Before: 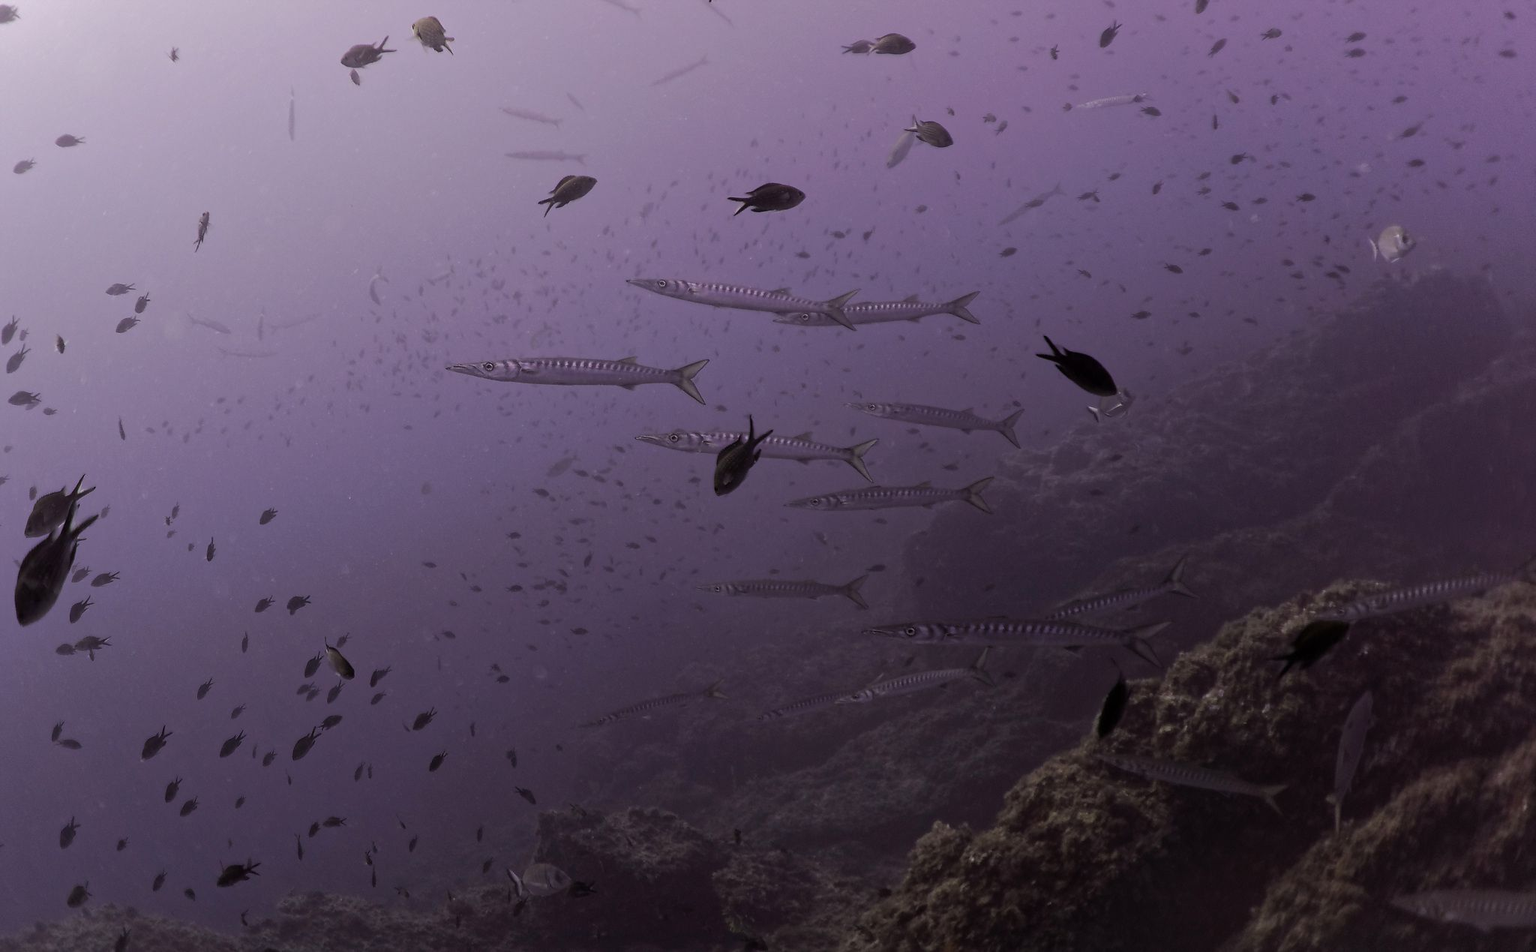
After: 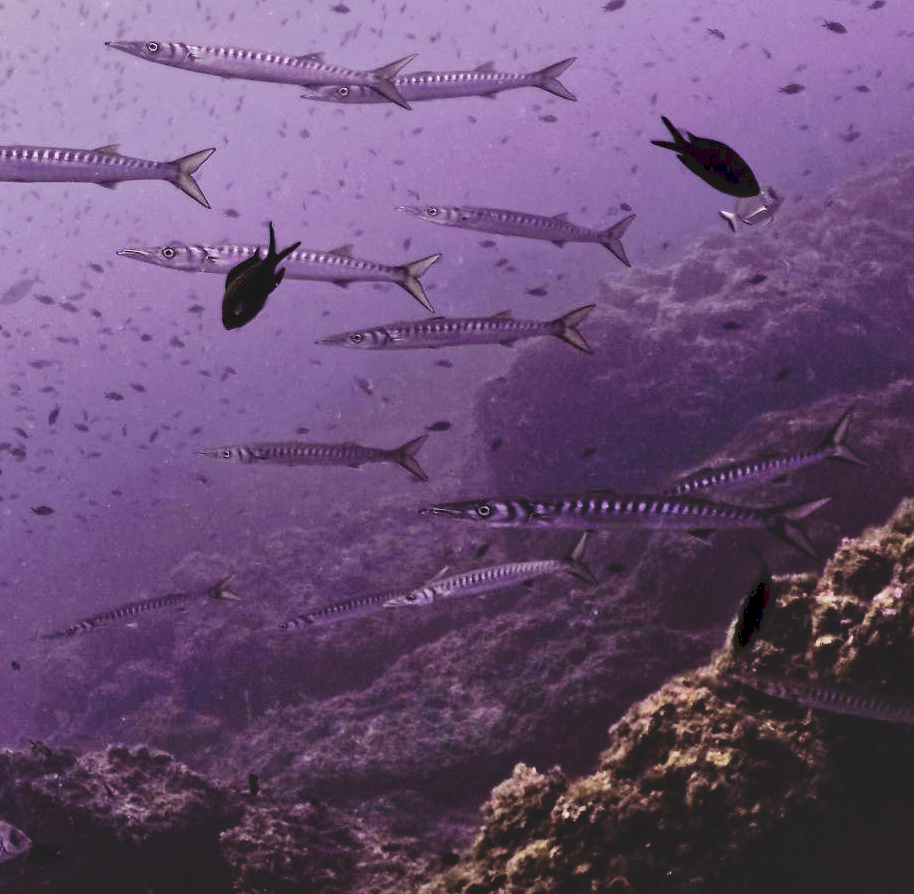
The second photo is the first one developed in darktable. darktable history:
tone curve: curves: ch0 [(0, 0) (0.003, 0.075) (0.011, 0.079) (0.025, 0.079) (0.044, 0.082) (0.069, 0.085) (0.1, 0.089) (0.136, 0.096) (0.177, 0.105) (0.224, 0.14) (0.277, 0.202) (0.335, 0.304) (0.399, 0.417) (0.468, 0.521) (0.543, 0.636) (0.623, 0.726) (0.709, 0.801) (0.801, 0.878) (0.898, 0.927) (1, 1)], preserve colors none
shadows and highlights: radius 102.98, shadows 50.78, highlights -66, highlights color adjustment 0.204%, soften with gaussian
exposure: black level correction 0.001, exposure 1.133 EV, compensate highlight preservation false
crop: left 35.679%, top 26.121%, right 19.69%, bottom 3.376%
